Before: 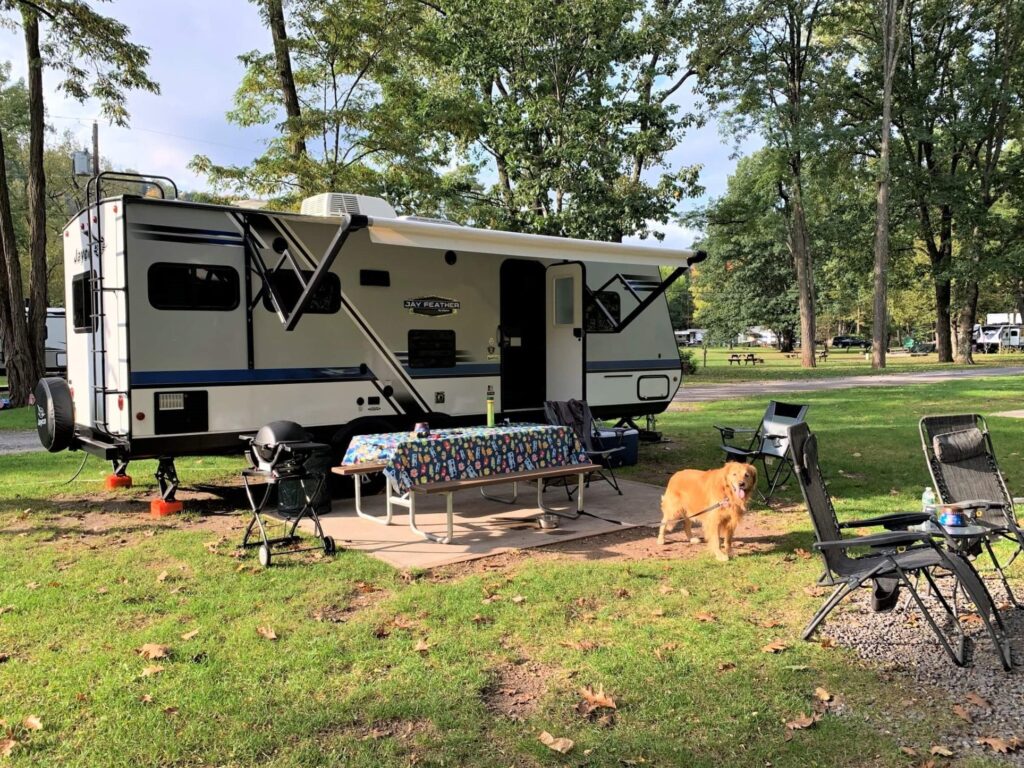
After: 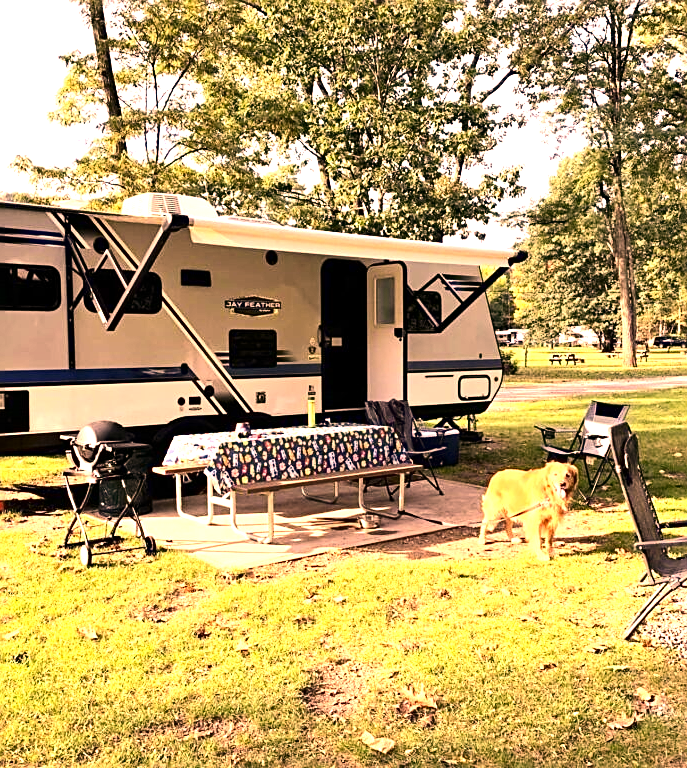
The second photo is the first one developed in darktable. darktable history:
exposure: black level correction 0, exposure 1.467 EV, compensate exposure bias true, compensate highlight preservation false
contrast brightness saturation: contrast 0.189, brightness -0.107, saturation 0.213
color correction: highlights a* 39.63, highlights b* 39.6, saturation 0.692
crop and rotate: left 17.54%, right 15.322%
sharpen: on, module defaults
